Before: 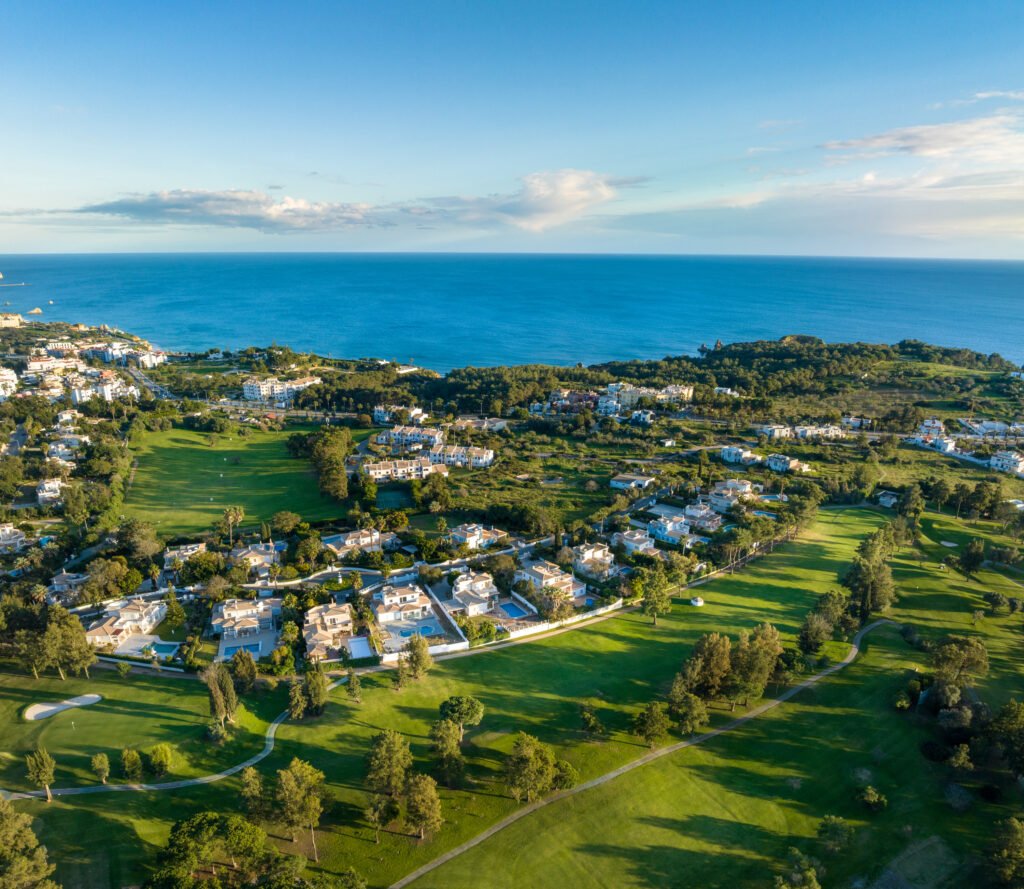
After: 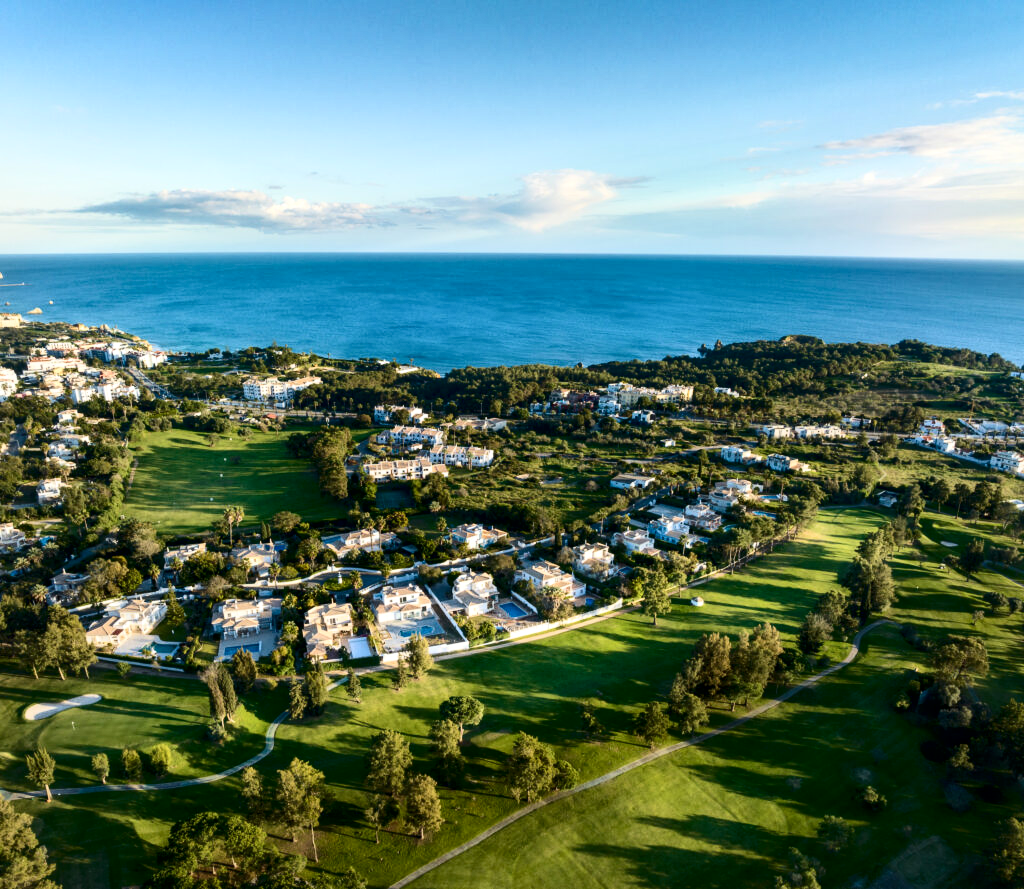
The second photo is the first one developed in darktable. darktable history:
contrast brightness saturation: contrast 0.28
local contrast: mode bilateral grid, contrast 20, coarseness 50, detail 130%, midtone range 0.2
